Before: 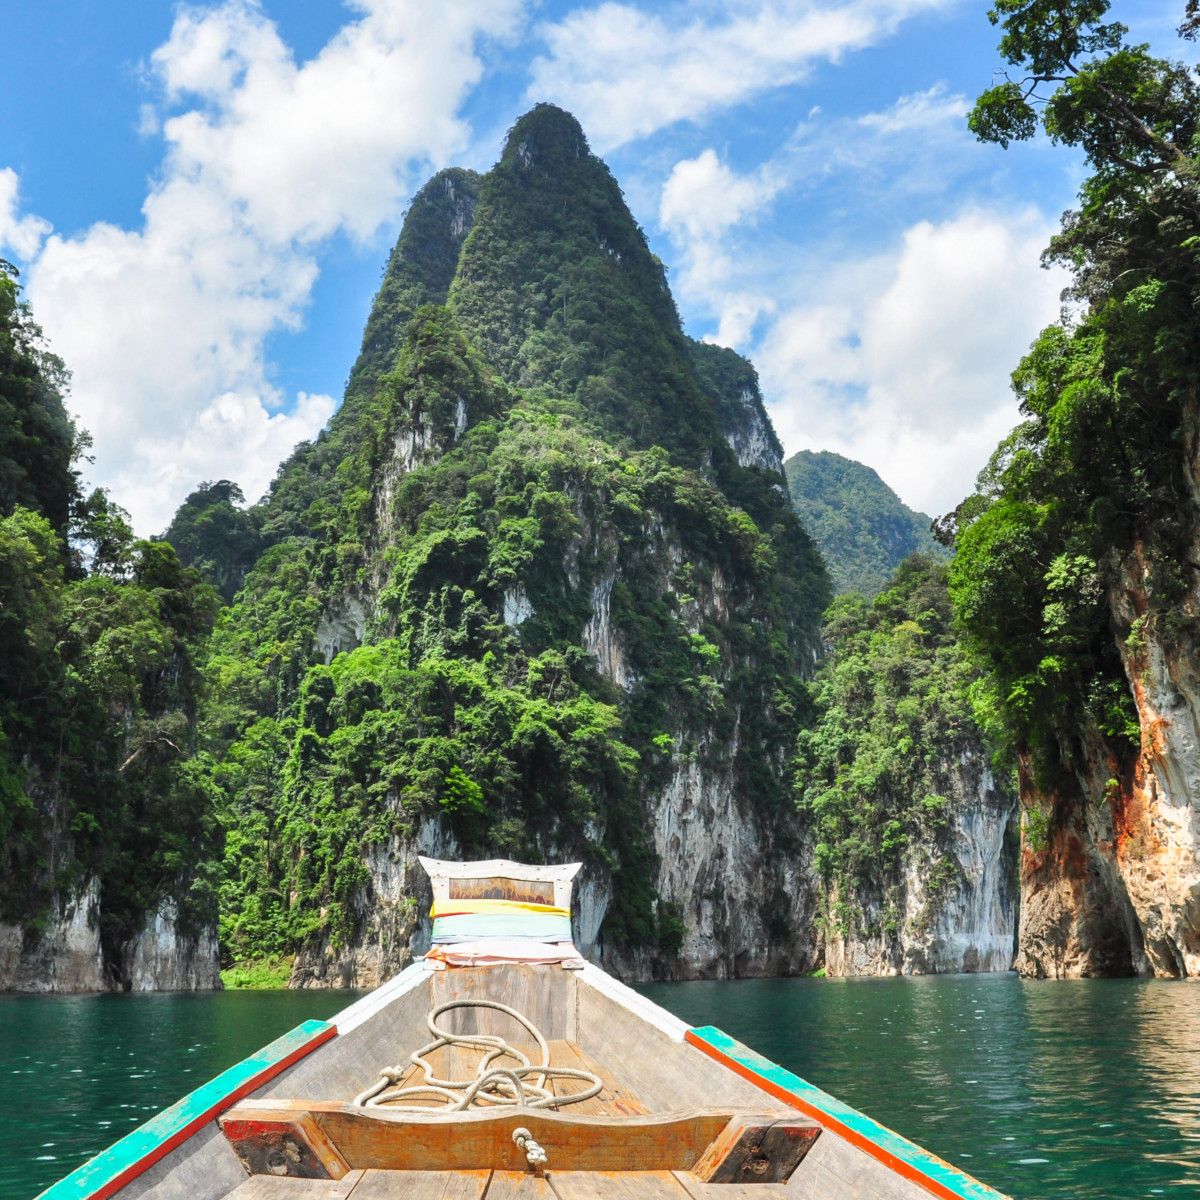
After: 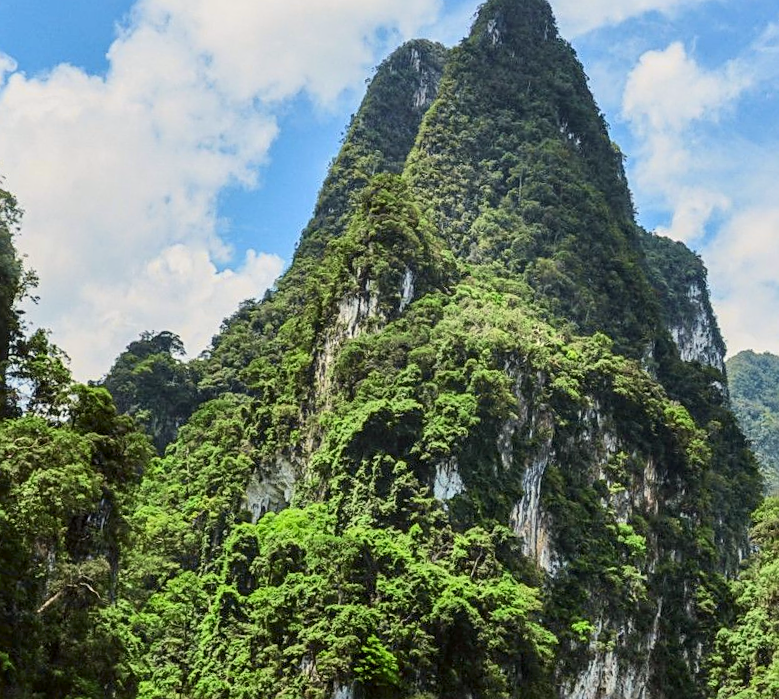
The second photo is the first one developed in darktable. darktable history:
crop and rotate: angle -4.78°, left 2.257%, top 6.652%, right 27.613%, bottom 30.402%
tone curve: curves: ch0 [(0, 0) (0.091, 0.066) (0.184, 0.16) (0.491, 0.519) (0.748, 0.765) (1, 0.919)]; ch1 [(0, 0) (0.179, 0.173) (0.322, 0.32) (0.424, 0.424) (0.502, 0.504) (0.56, 0.575) (0.631, 0.675) (0.777, 0.806) (1, 1)]; ch2 [(0, 0) (0.434, 0.447) (0.485, 0.495) (0.524, 0.563) (0.676, 0.691) (1, 1)], color space Lab, independent channels, preserve colors none
local contrast: on, module defaults
sharpen: on, module defaults
